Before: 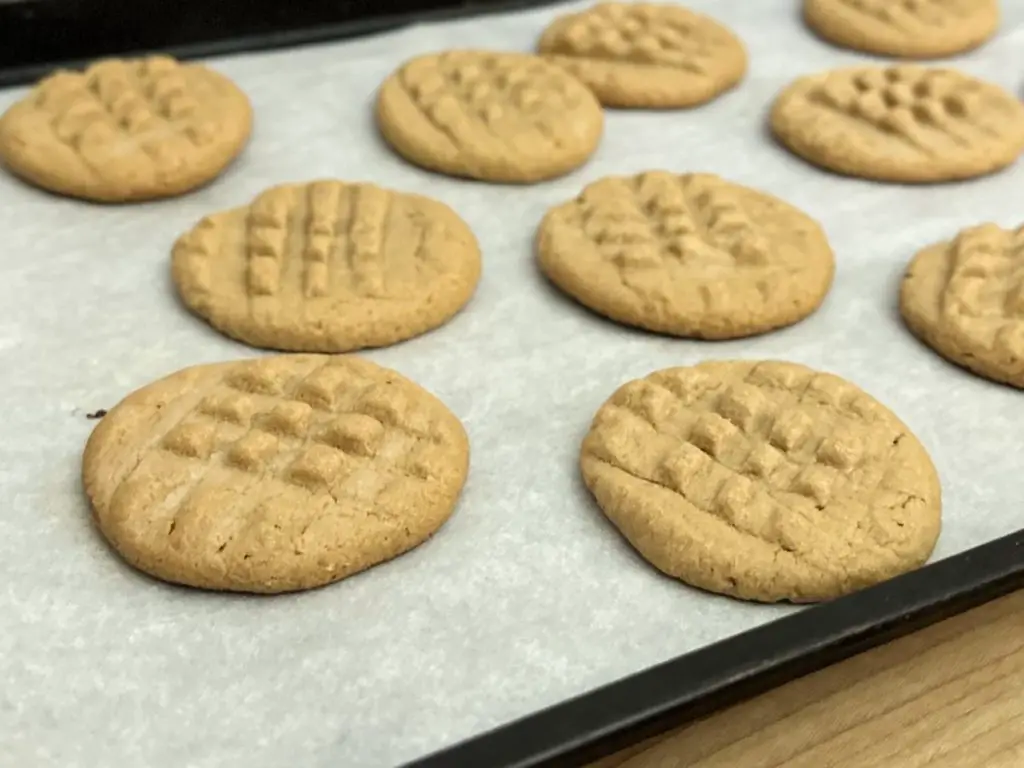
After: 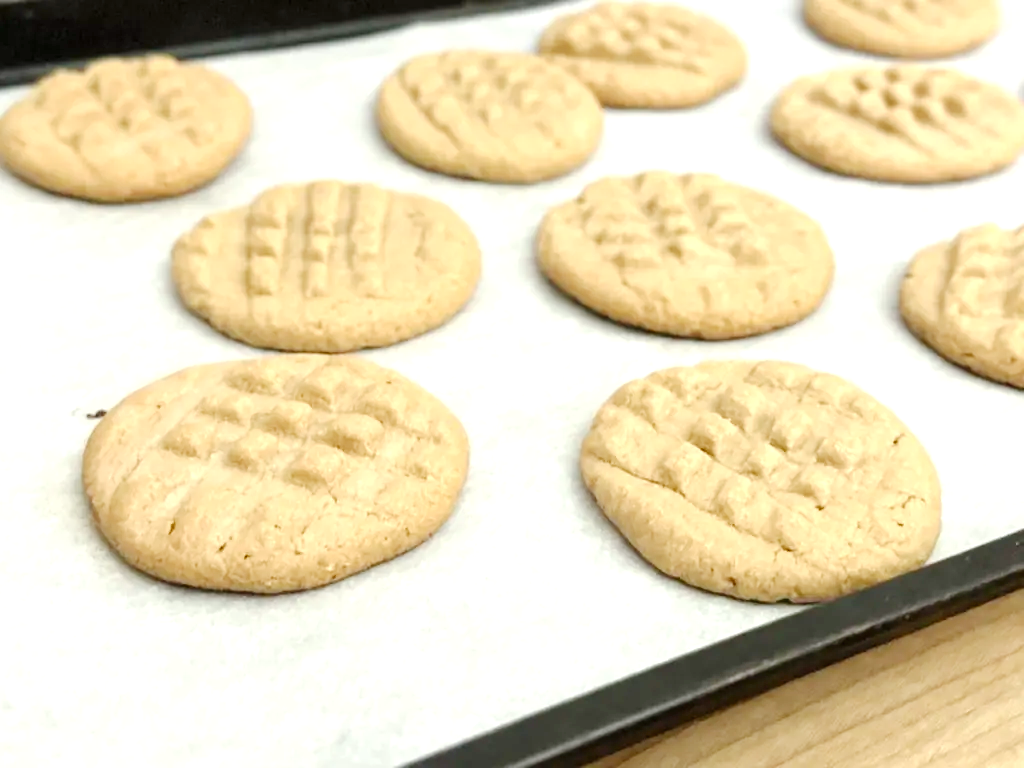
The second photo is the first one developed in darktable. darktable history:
color calibration: illuminant same as pipeline (D50), adaptation none (bypass), x 0.333, y 0.333, temperature 5007.36 K
exposure: black level correction 0, exposure 0.69 EV, compensate highlight preservation false
tone curve: curves: ch0 [(0, 0) (0.003, 0.004) (0.011, 0.015) (0.025, 0.033) (0.044, 0.058) (0.069, 0.091) (0.1, 0.131) (0.136, 0.179) (0.177, 0.233) (0.224, 0.295) (0.277, 0.364) (0.335, 0.434) (0.399, 0.51) (0.468, 0.583) (0.543, 0.654) (0.623, 0.724) (0.709, 0.789) (0.801, 0.852) (0.898, 0.924) (1, 1)], preserve colors none
